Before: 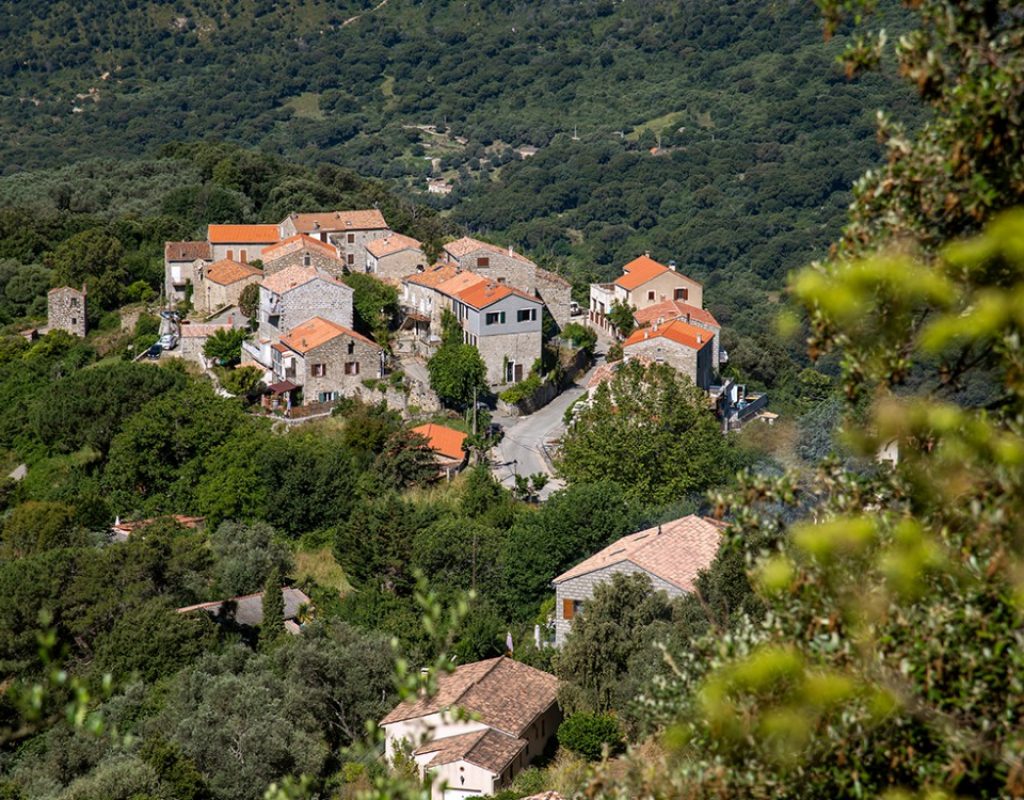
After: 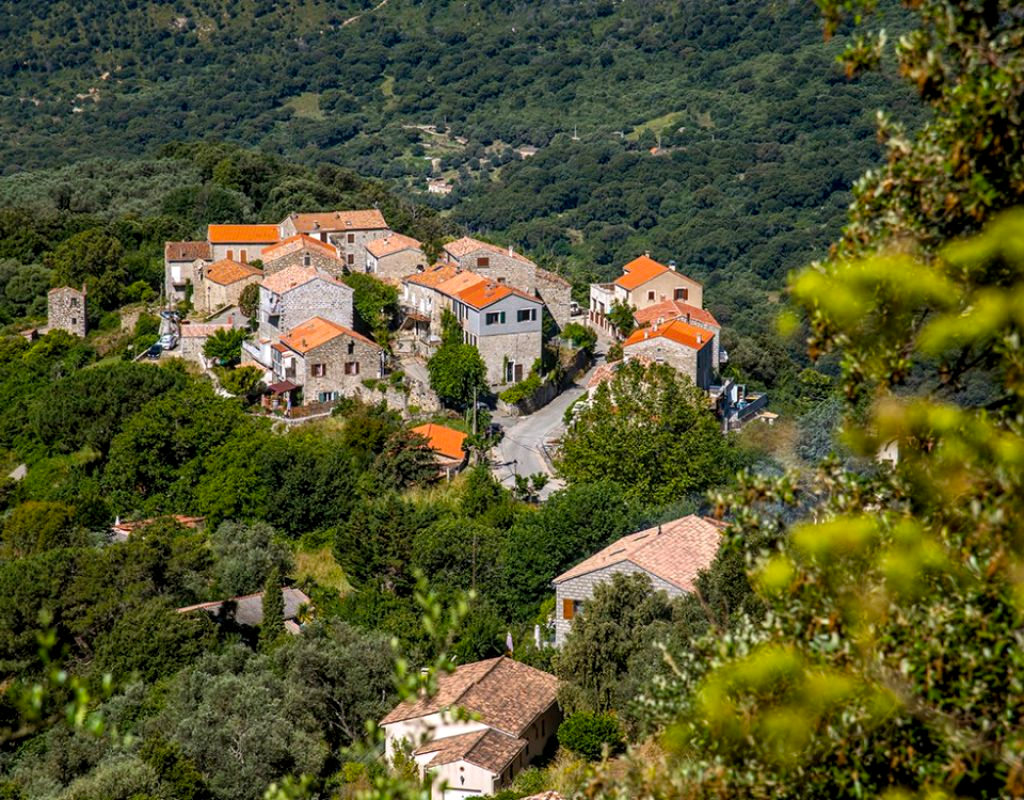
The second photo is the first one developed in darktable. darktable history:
local contrast: on, module defaults
color balance rgb: perceptual saturation grading › global saturation 30%, global vibrance 10%
